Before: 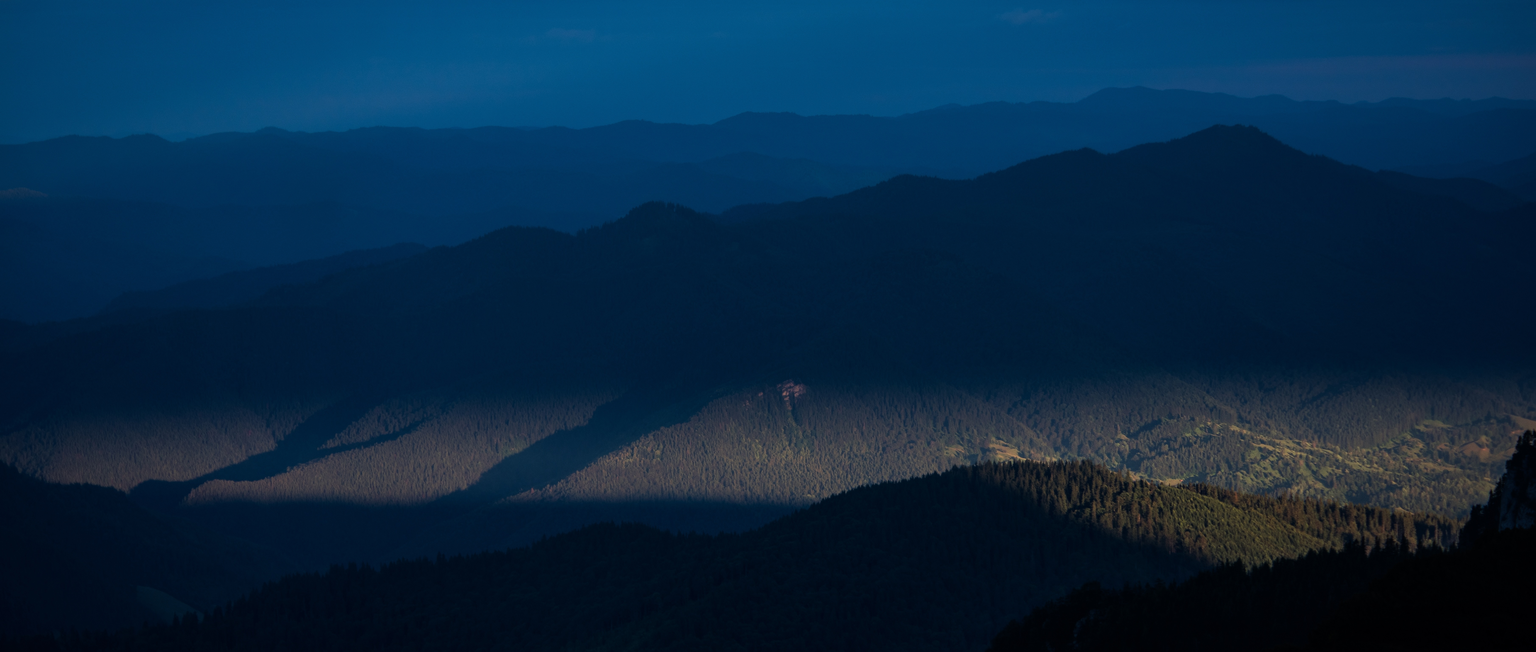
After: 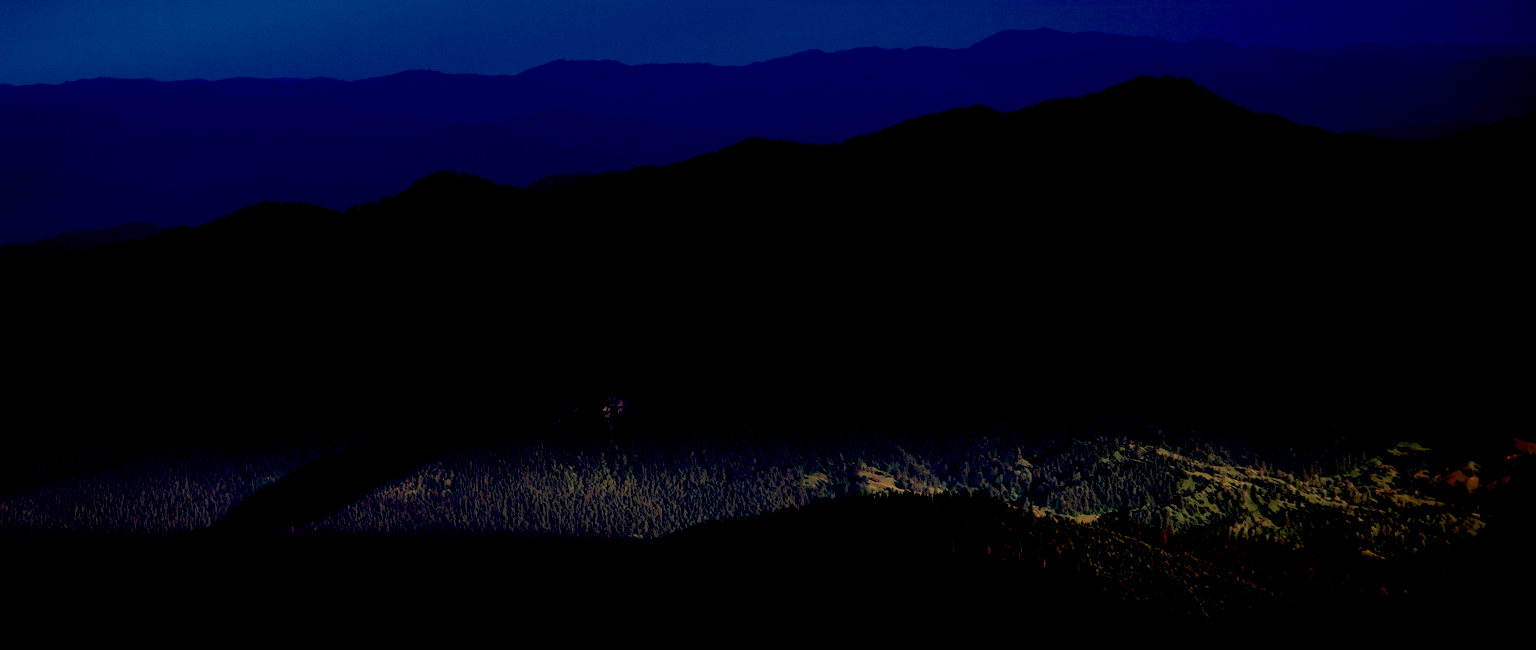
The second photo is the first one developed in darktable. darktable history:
crop: left 19.324%, top 9.771%, right 0%, bottom 9.576%
tone equalizer: on, module defaults
exposure: black level correction 0.057, compensate exposure bias true, compensate highlight preservation false
